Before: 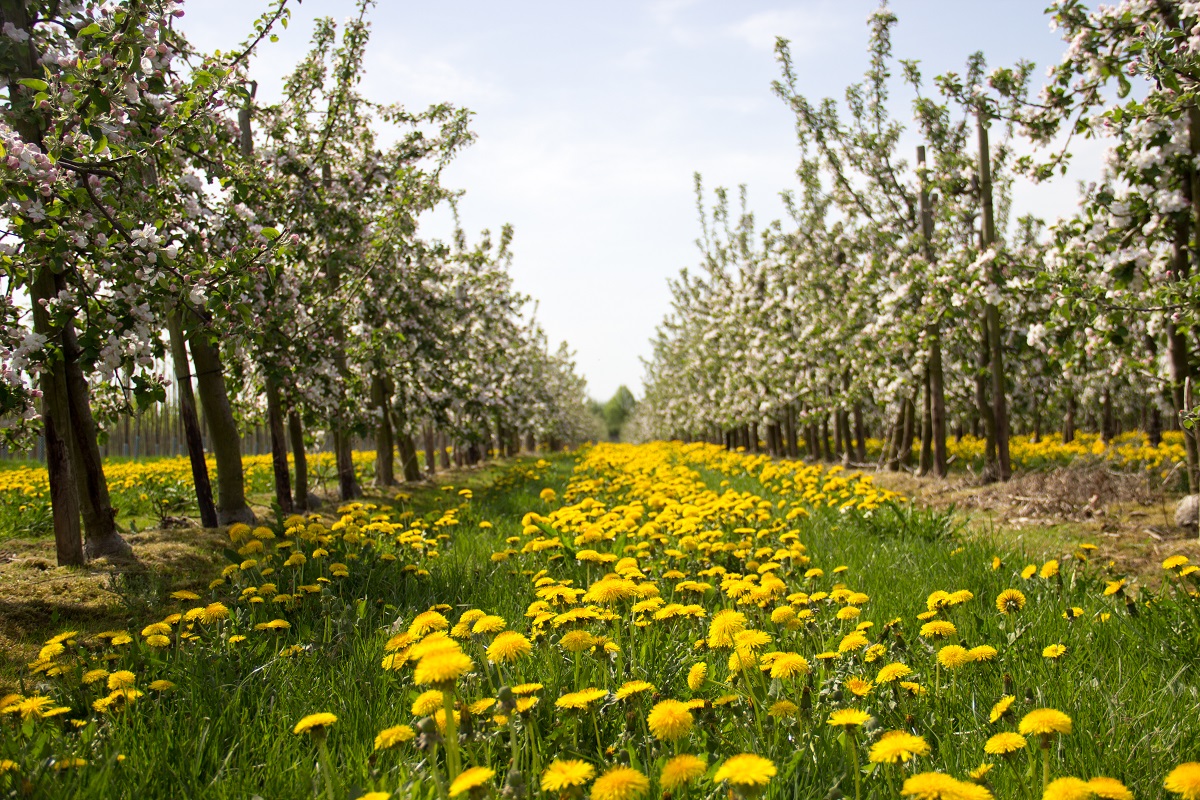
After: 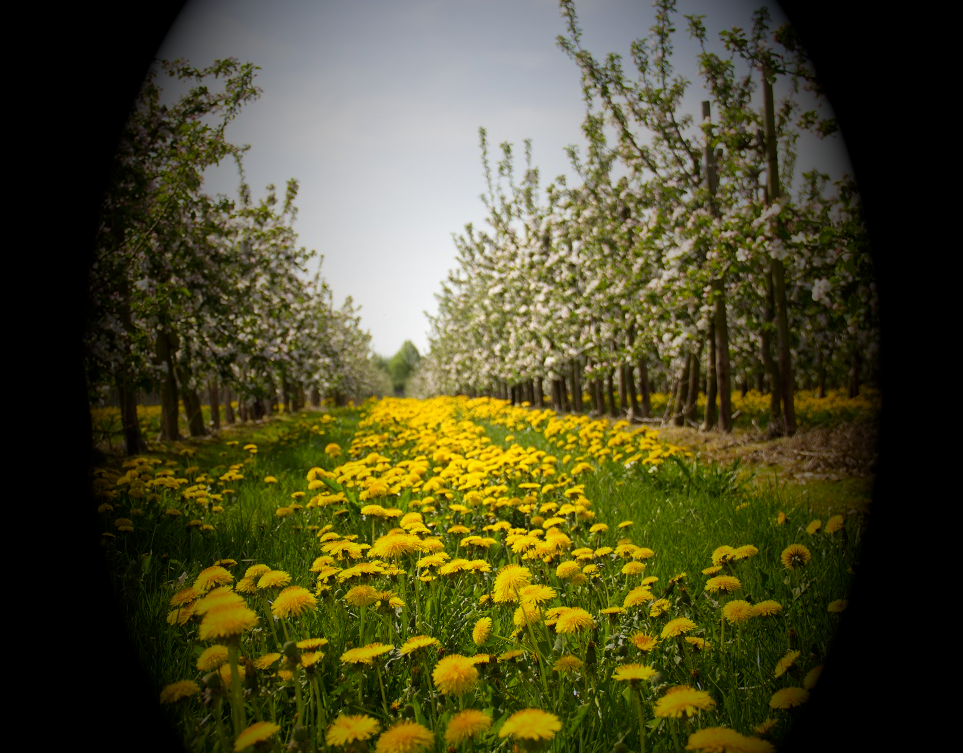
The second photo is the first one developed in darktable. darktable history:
crop and rotate: left 17.959%, top 5.771%, right 1.742%
vignetting: fall-off start 15.9%, fall-off radius 100%, brightness -1, saturation 0.5, width/height ratio 0.719
